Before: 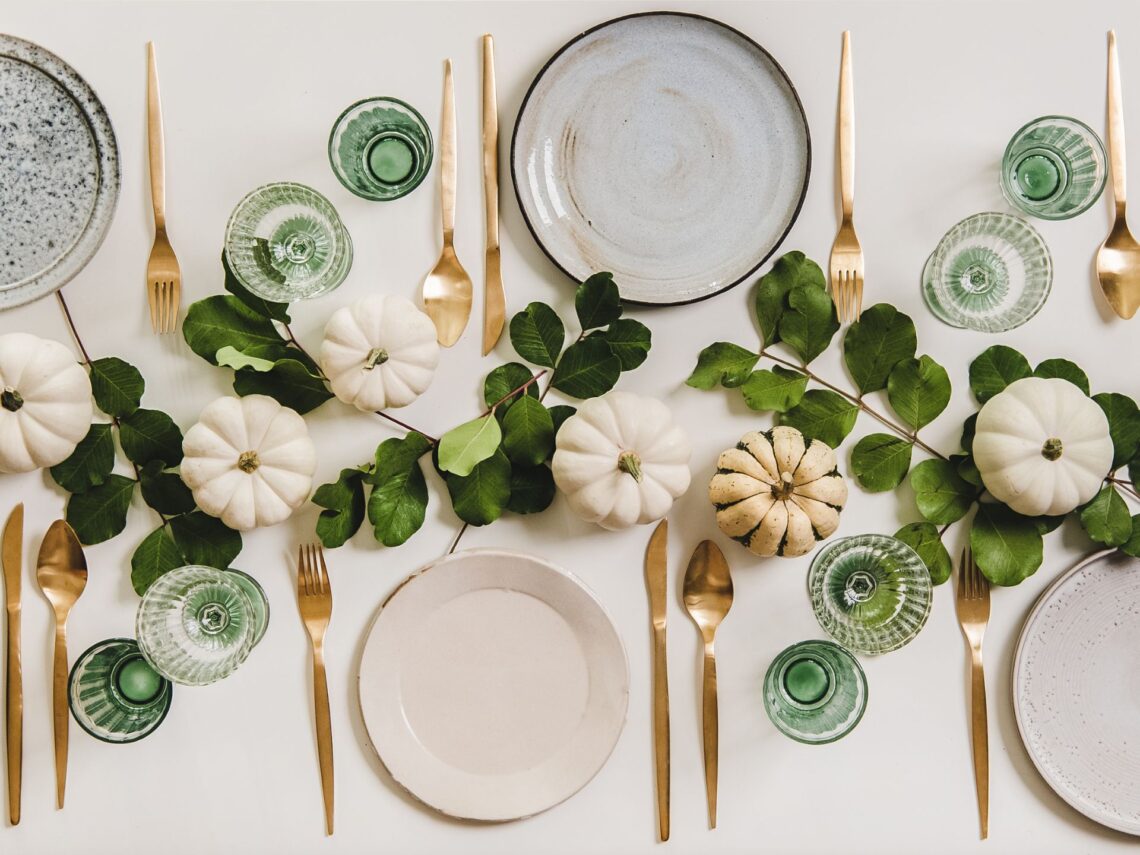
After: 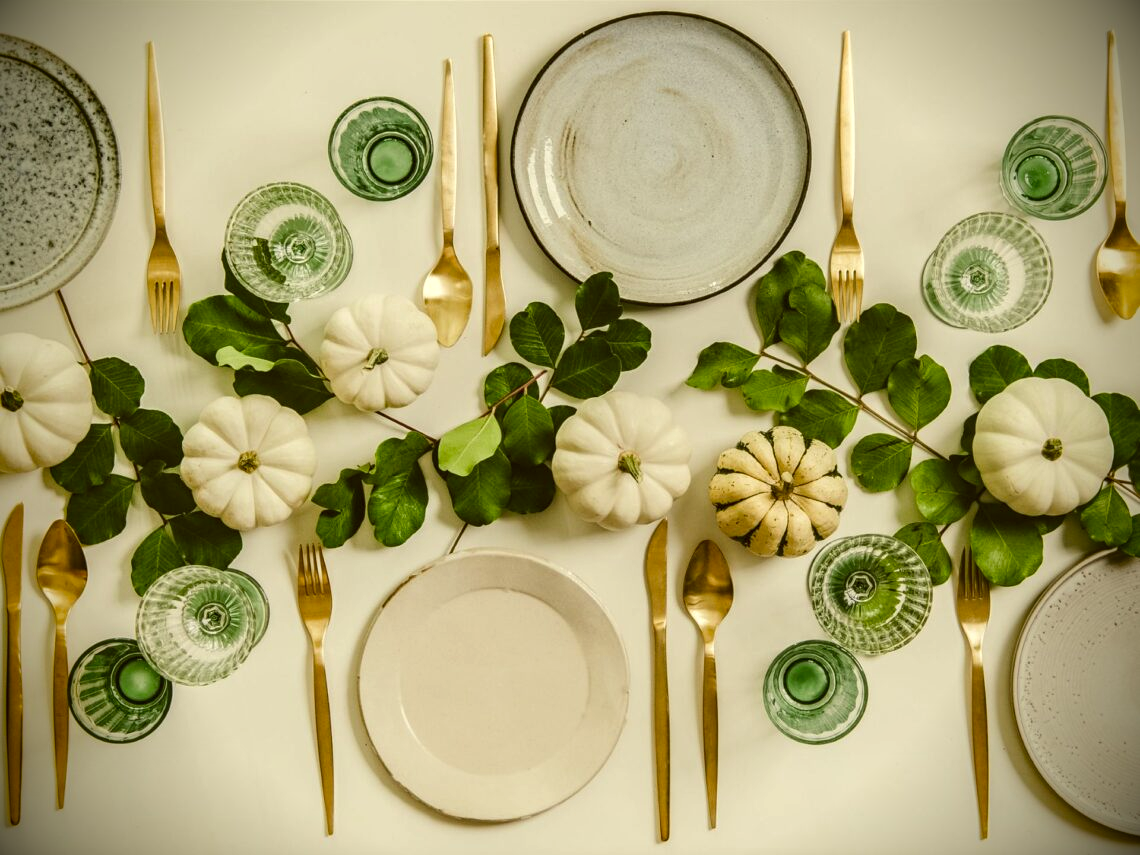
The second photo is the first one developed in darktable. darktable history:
local contrast: on, module defaults
vignetting: brightness -0.999, saturation 0.497
color correction: highlights a* 0.162, highlights b* 29.61, shadows a* -0.264, shadows b* 21.7
color calibration: x 0.372, y 0.386, temperature 4284.87 K
